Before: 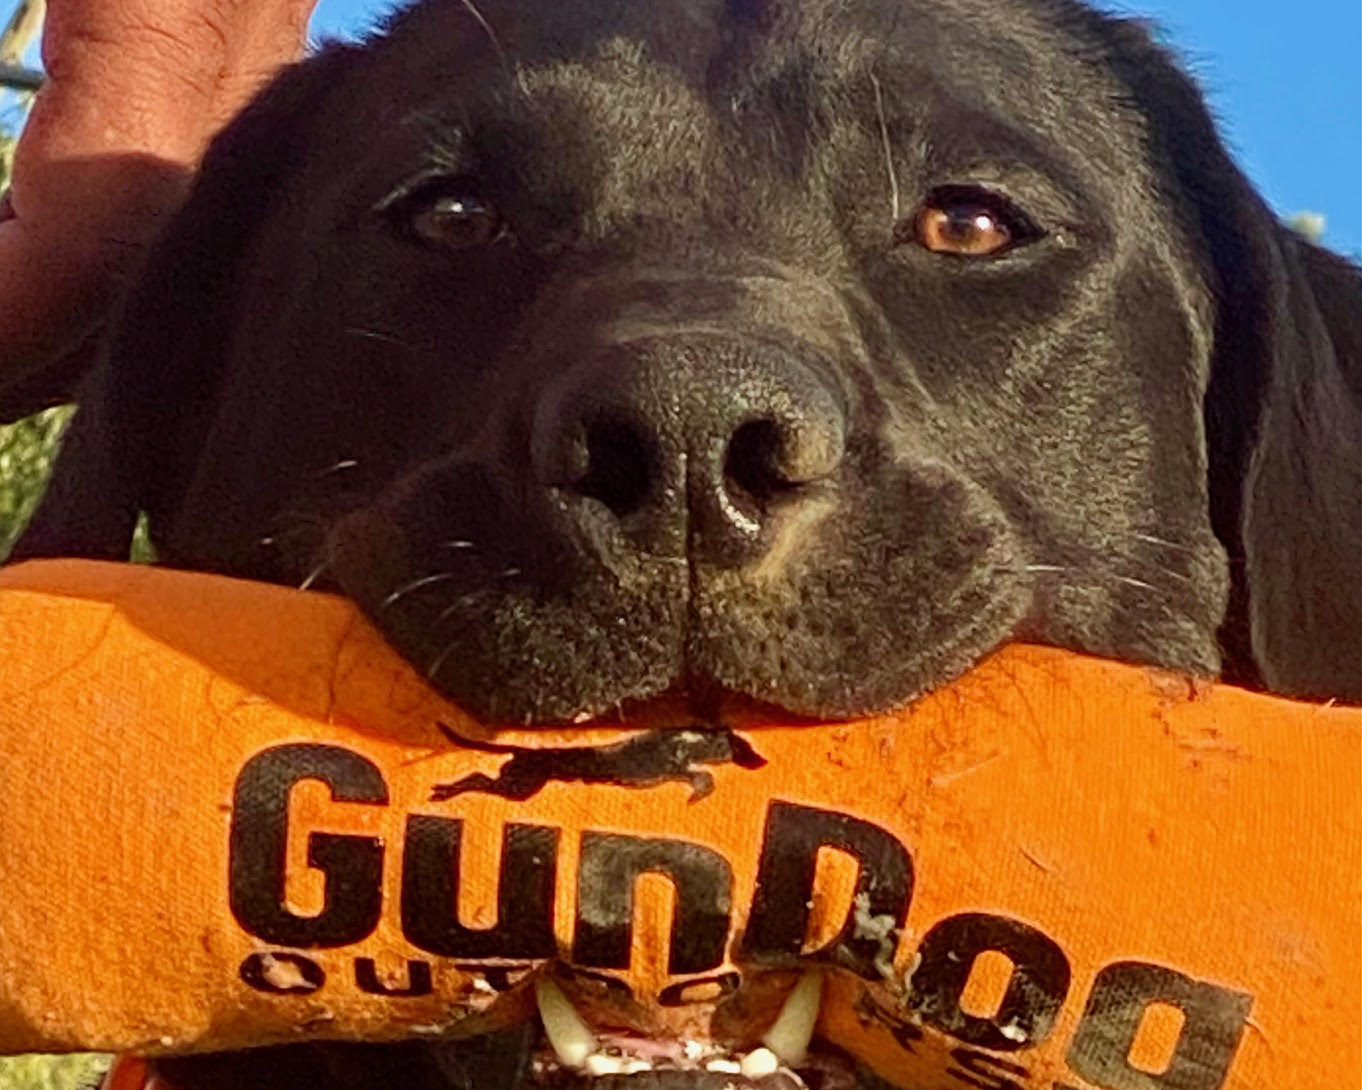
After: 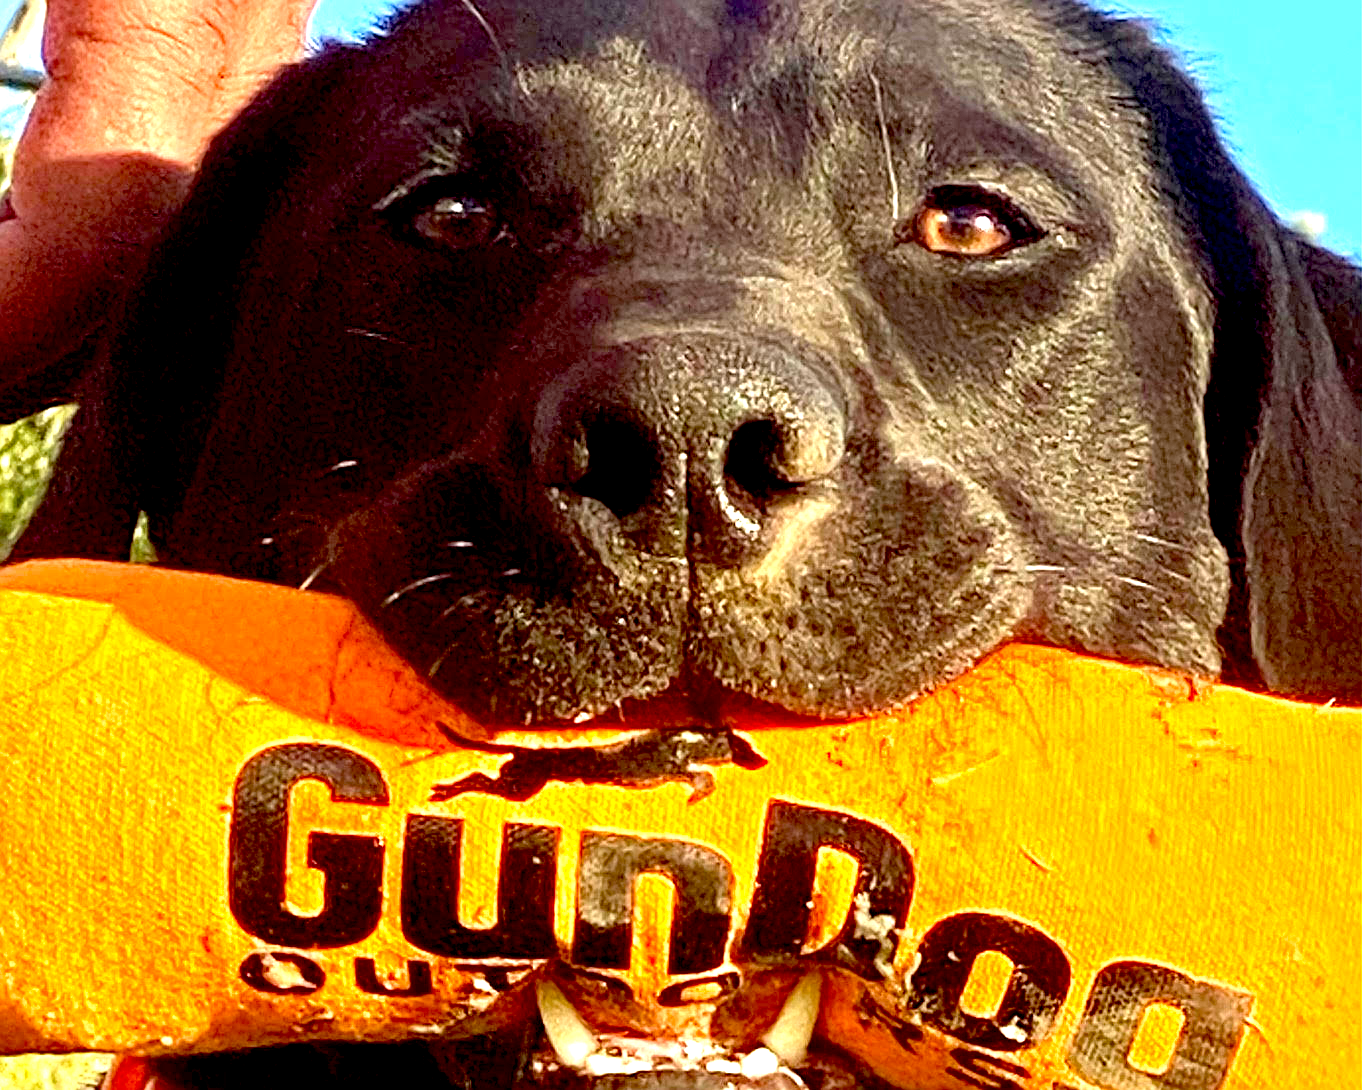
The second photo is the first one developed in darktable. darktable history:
sharpen: on, module defaults
exposure: black level correction 0.009, exposure 1.425 EV, compensate highlight preservation false
